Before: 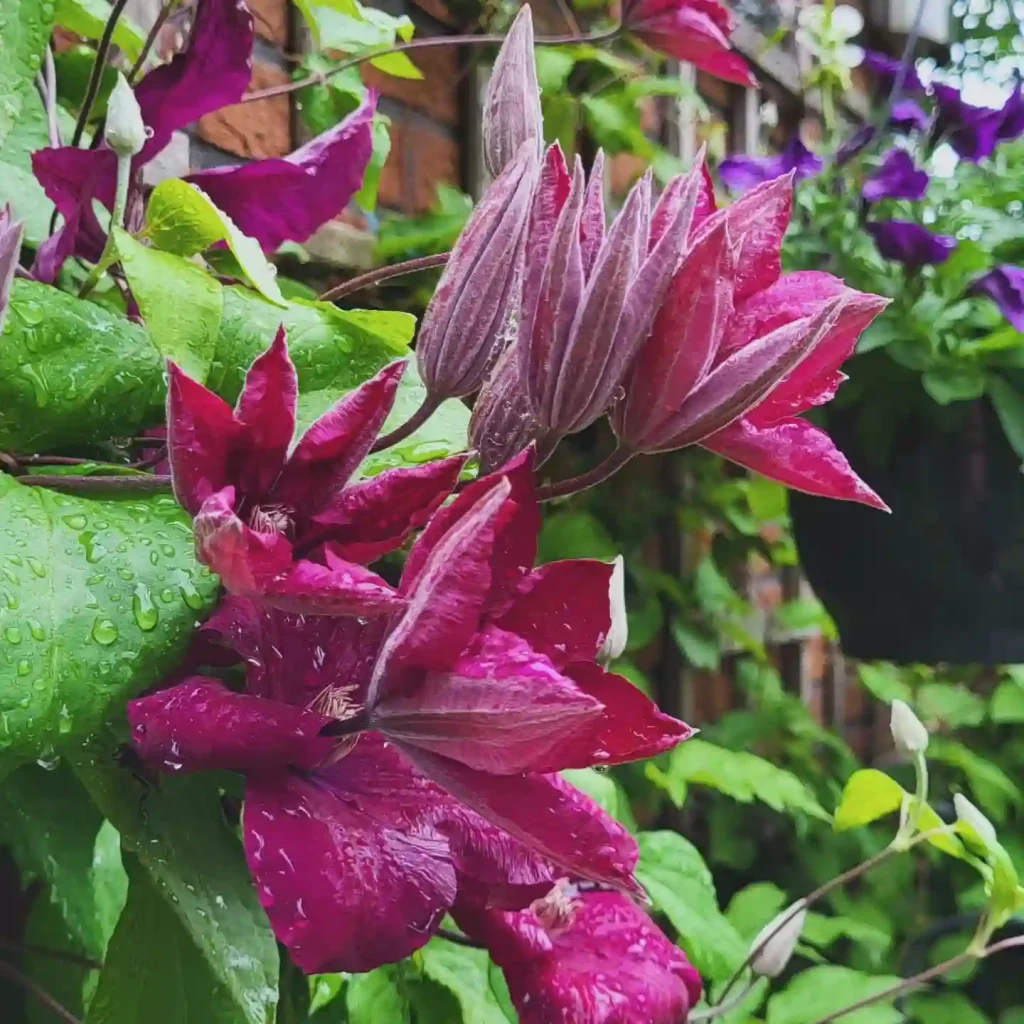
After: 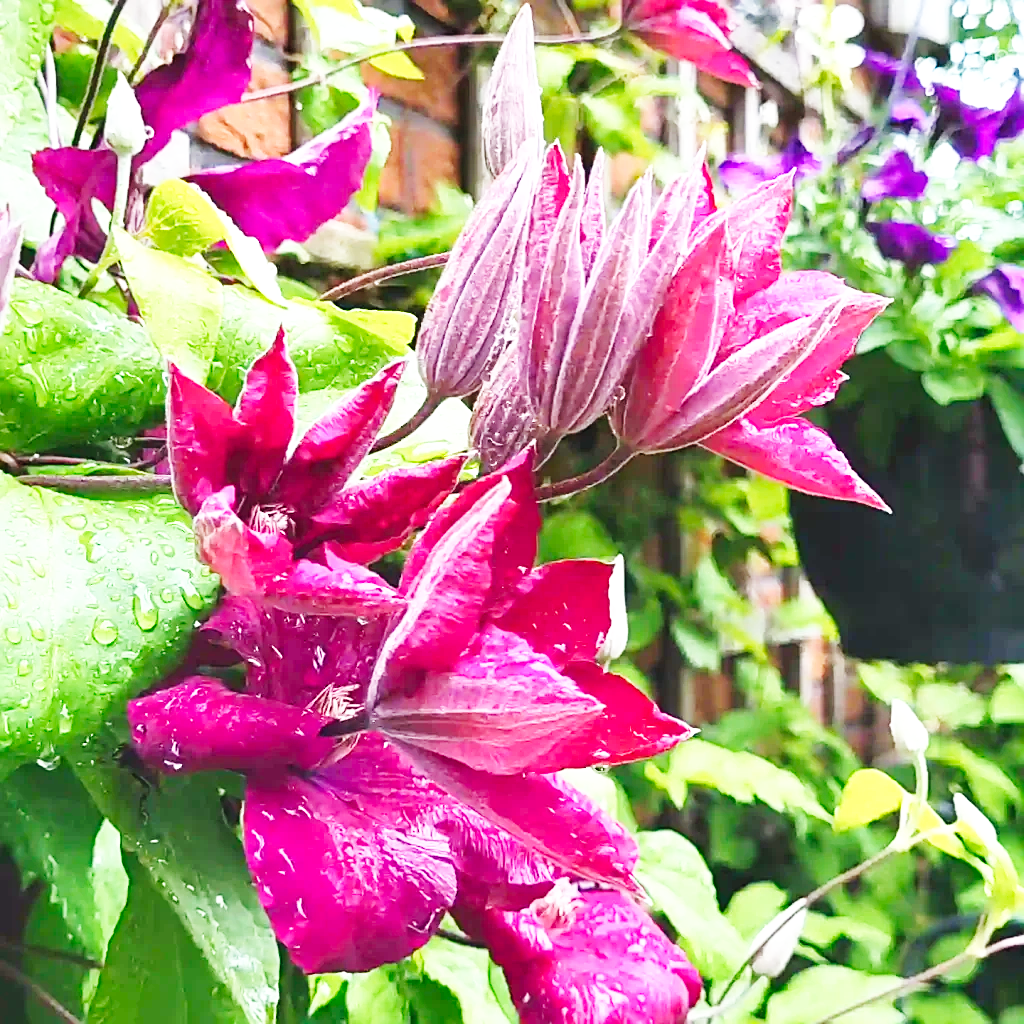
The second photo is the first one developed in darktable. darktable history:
exposure: black level correction 0.001, exposure 0.499 EV, compensate exposure bias true, compensate highlight preservation false
base curve: curves: ch0 [(0, 0.003) (0.001, 0.002) (0.006, 0.004) (0.02, 0.022) (0.048, 0.086) (0.094, 0.234) (0.162, 0.431) (0.258, 0.629) (0.385, 0.8) (0.548, 0.918) (0.751, 0.988) (1, 1)], preserve colors none
sharpen: on, module defaults
